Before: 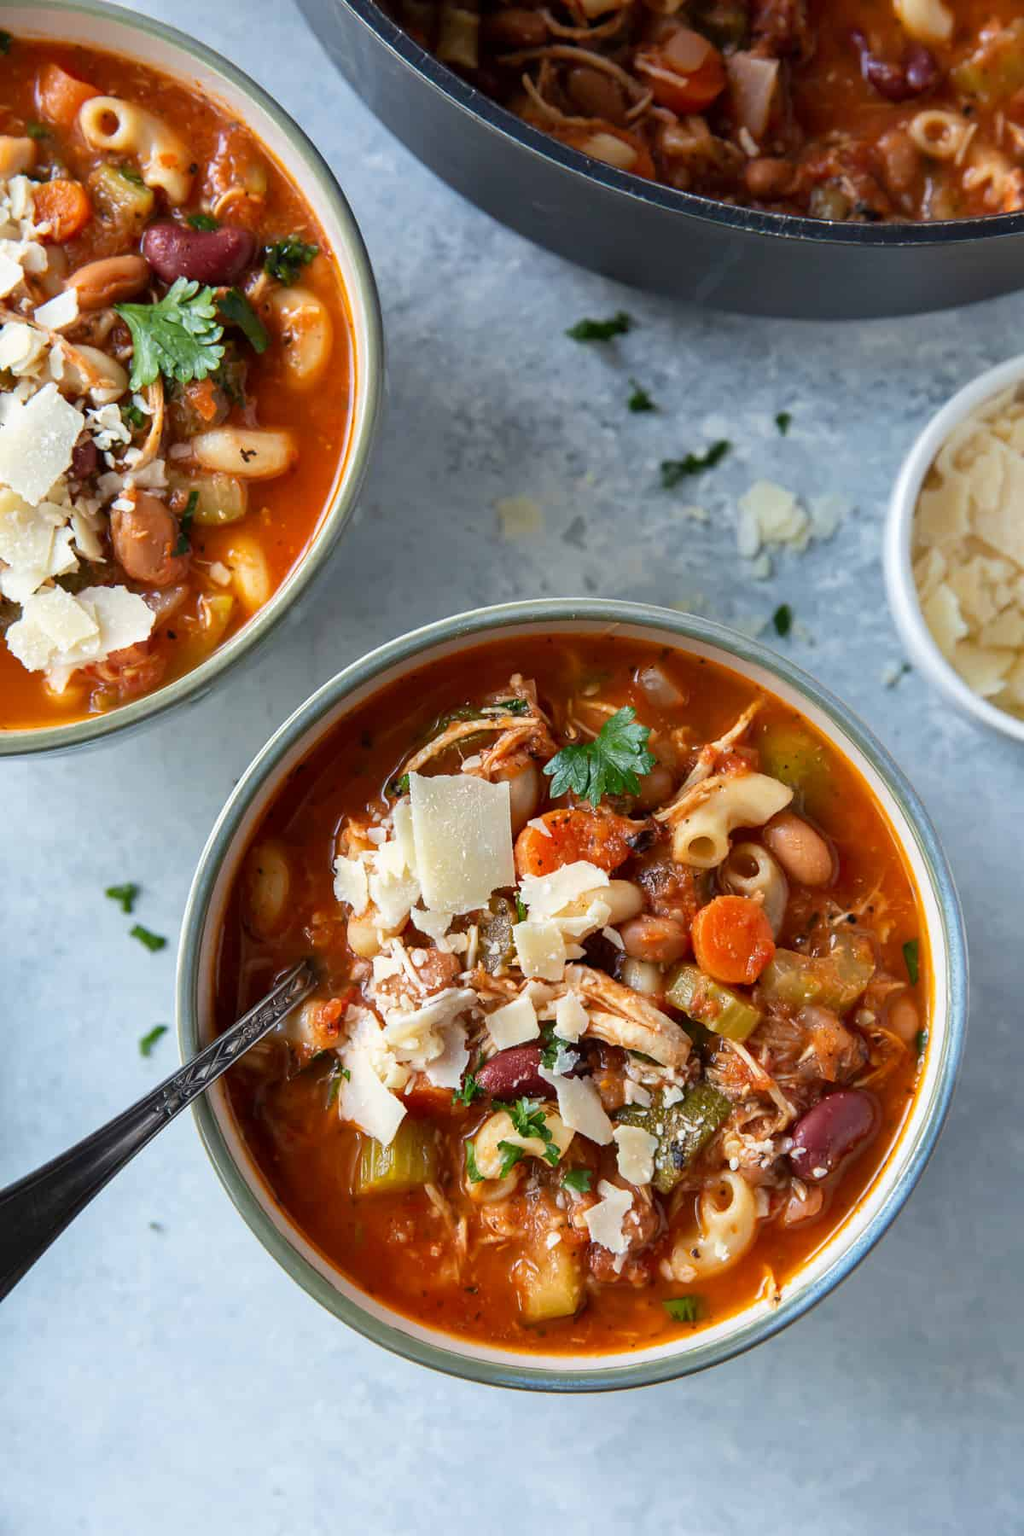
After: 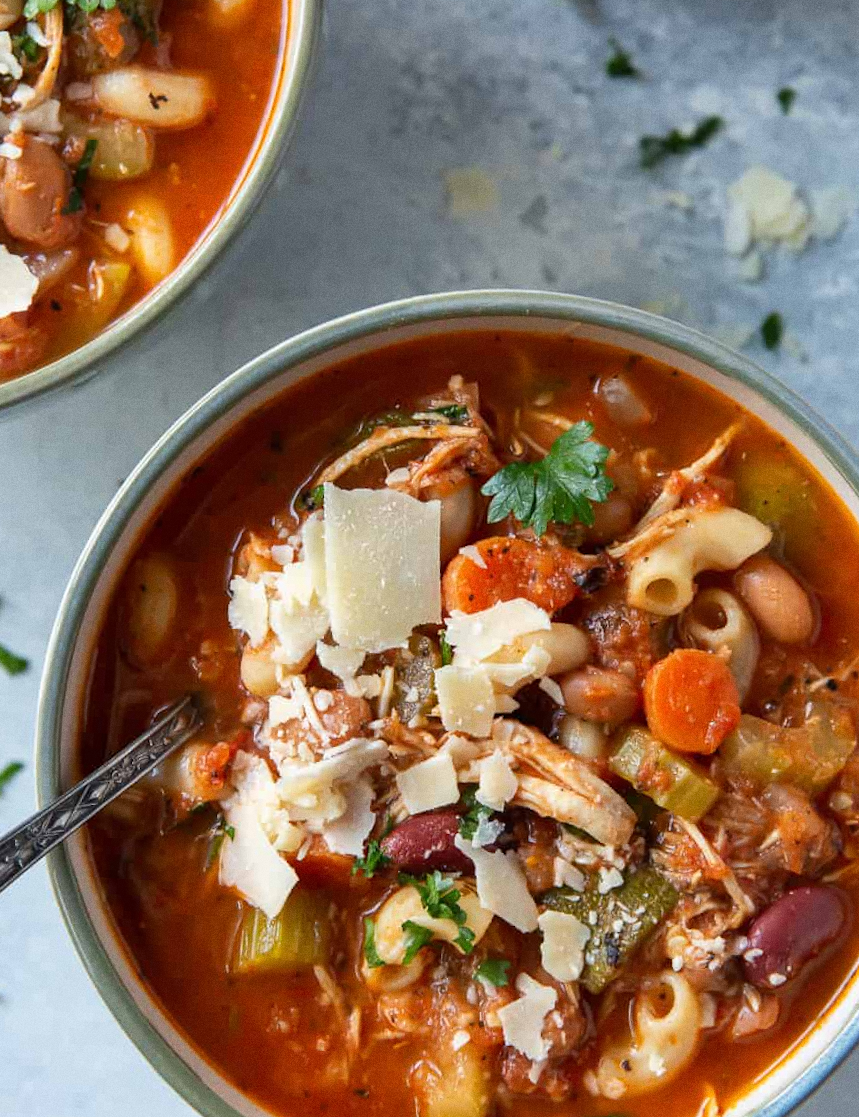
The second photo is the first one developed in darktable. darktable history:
crop and rotate: angle -3.37°, left 9.79%, top 20.73%, right 12.42%, bottom 11.82%
grain: coarseness 7.08 ISO, strength 21.67%, mid-tones bias 59.58%
